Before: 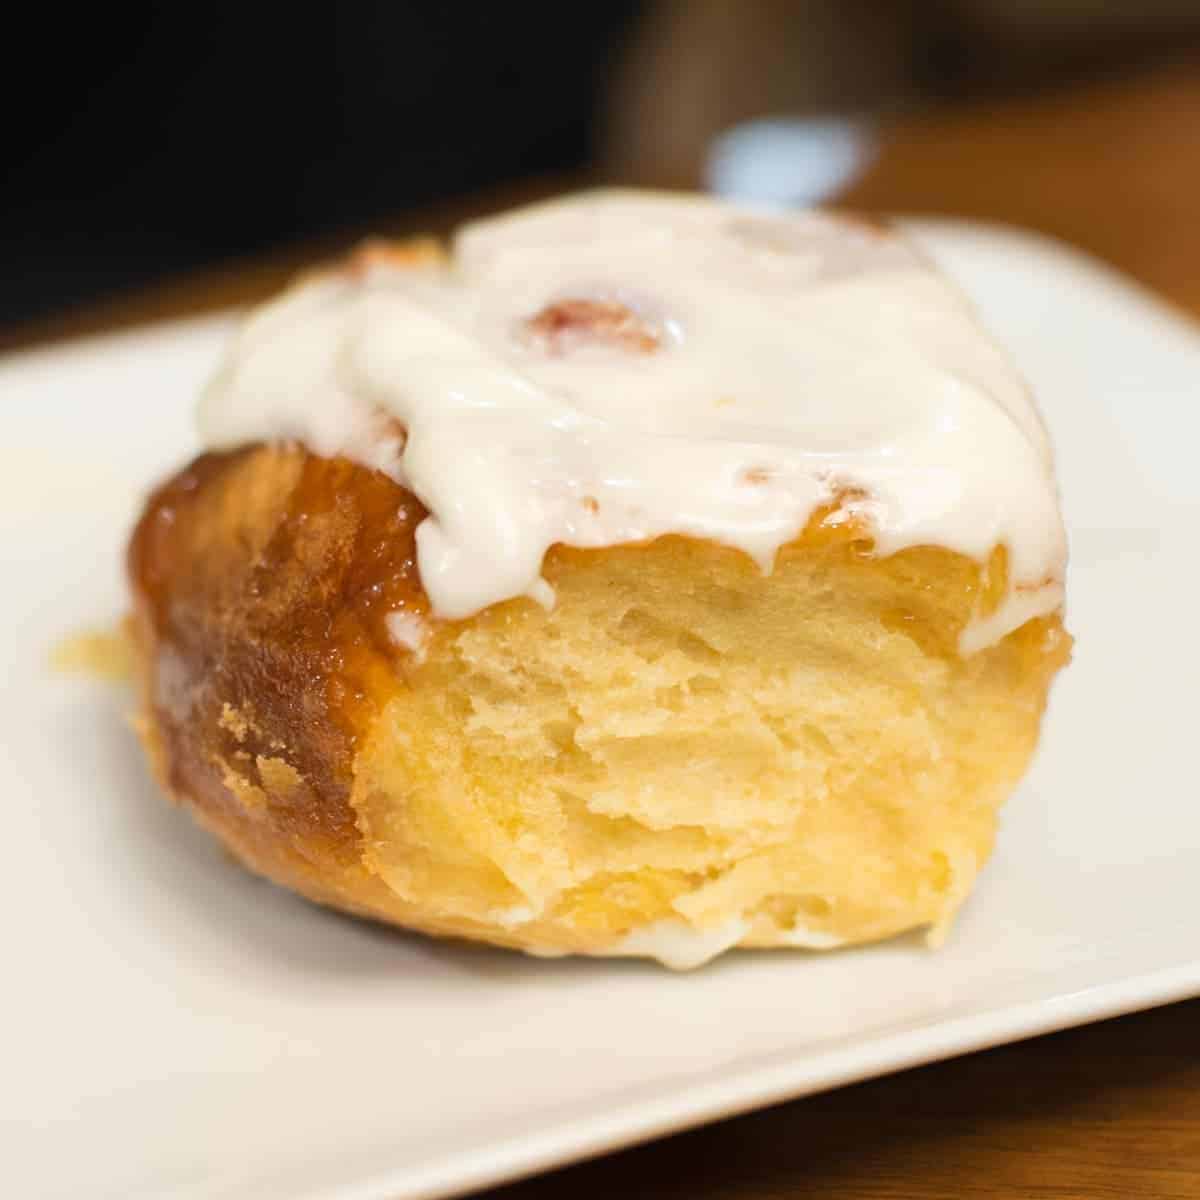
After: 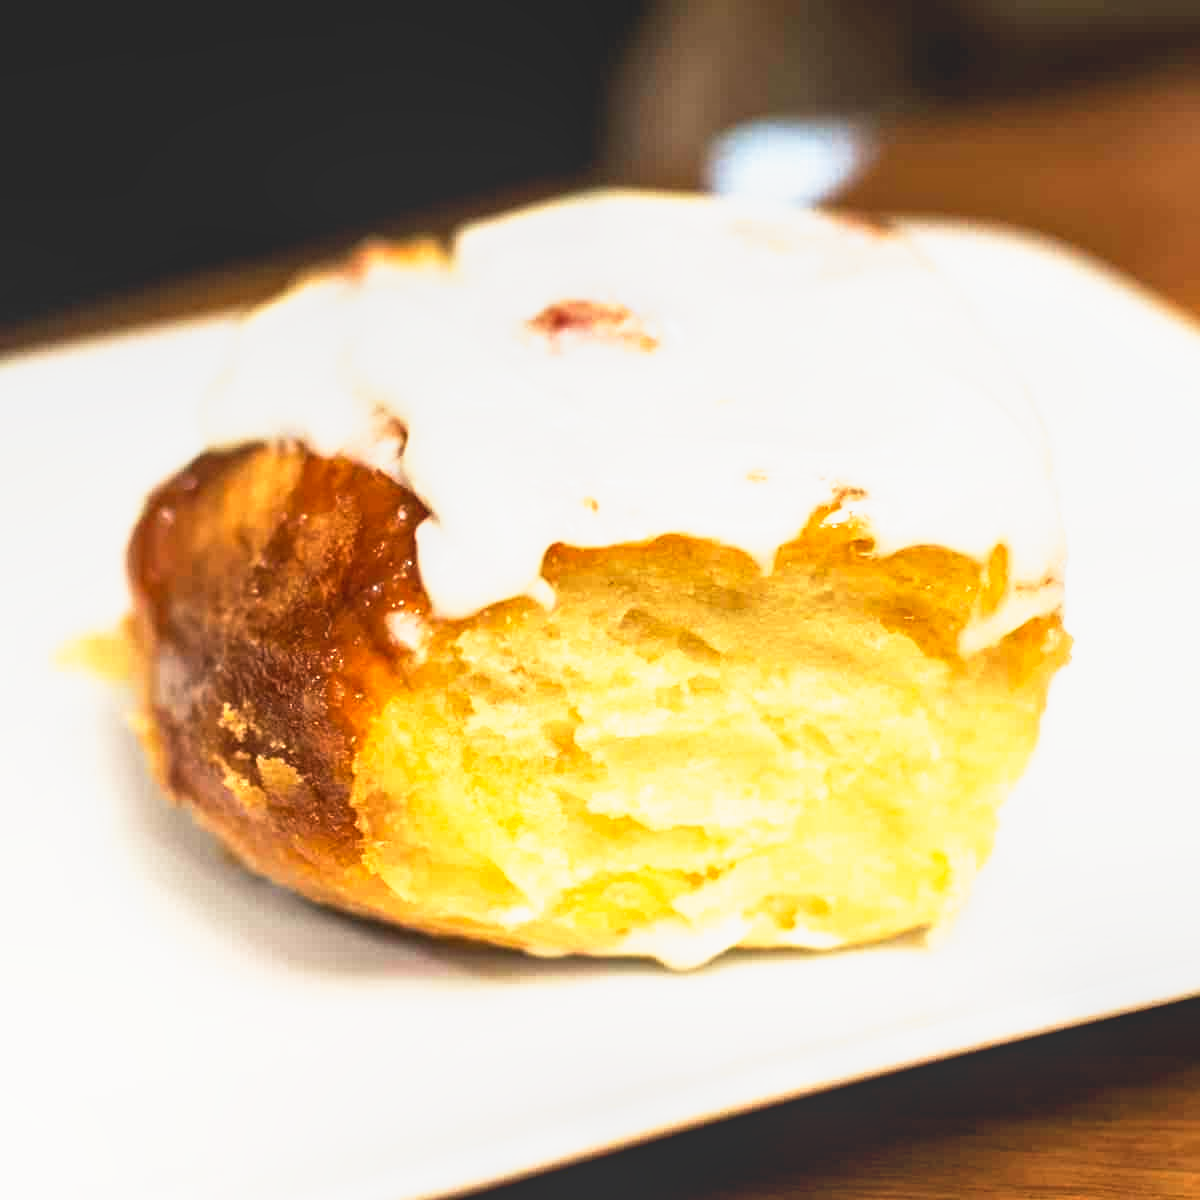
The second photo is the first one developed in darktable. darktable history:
tone curve: curves: ch0 [(0, 0) (0.003, 0.116) (0.011, 0.116) (0.025, 0.113) (0.044, 0.114) (0.069, 0.118) (0.1, 0.137) (0.136, 0.171) (0.177, 0.213) (0.224, 0.259) (0.277, 0.316) (0.335, 0.381) (0.399, 0.458) (0.468, 0.548) (0.543, 0.654) (0.623, 0.775) (0.709, 0.895) (0.801, 0.972) (0.898, 0.991) (1, 1)], preserve colors none
local contrast: on, module defaults
